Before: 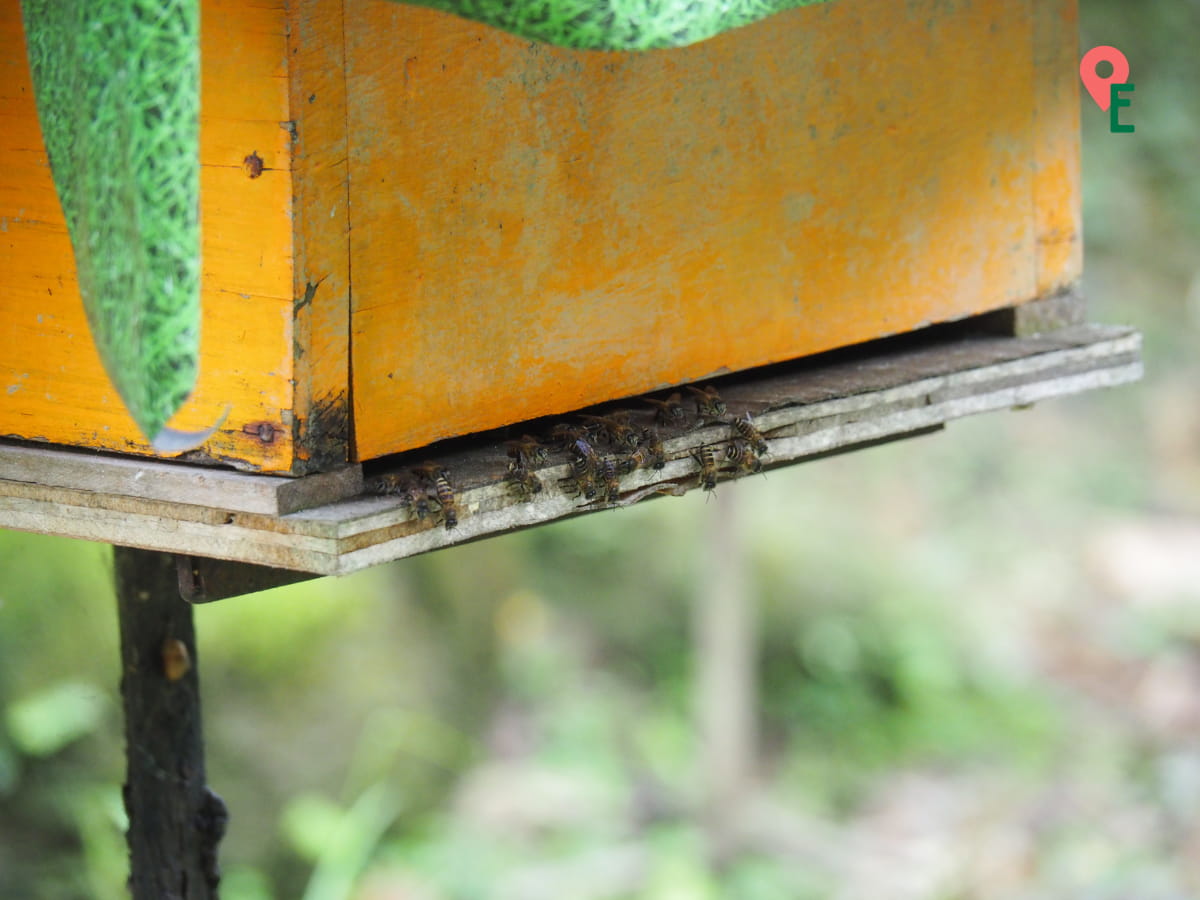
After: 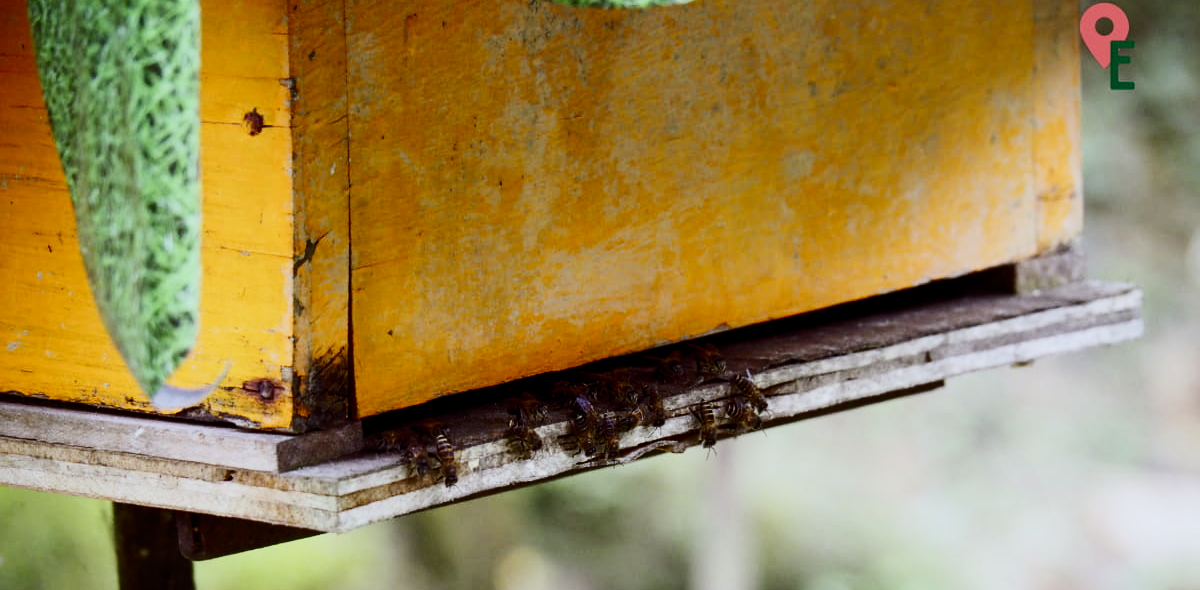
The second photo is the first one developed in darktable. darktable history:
white balance: red 0.954, blue 1.079
crop and rotate: top 4.848%, bottom 29.503%
contrast brightness saturation: contrast 0.39, brightness 0.1
rgb levels: mode RGB, independent channels, levels [[0, 0.474, 1], [0, 0.5, 1], [0, 0.5, 1]]
filmic rgb: middle gray luminance 29%, black relative exposure -10.3 EV, white relative exposure 5.5 EV, threshold 6 EV, target black luminance 0%, hardness 3.95, latitude 2.04%, contrast 1.132, highlights saturation mix 5%, shadows ↔ highlights balance 15.11%, add noise in highlights 0, preserve chrominance no, color science v3 (2019), use custom middle-gray values true, iterations of high-quality reconstruction 0, contrast in highlights soft, enable highlight reconstruction true
